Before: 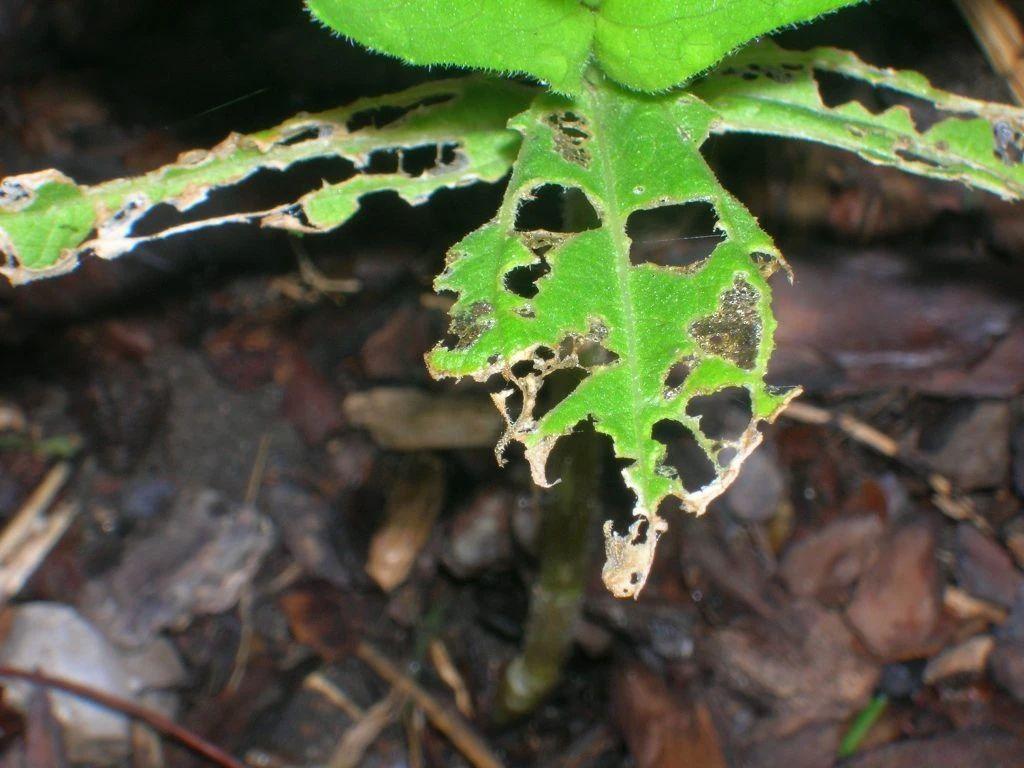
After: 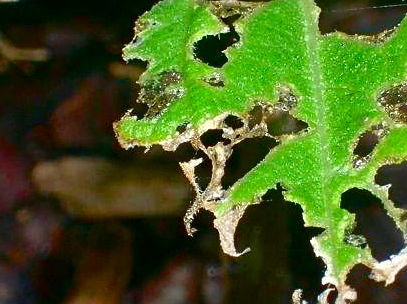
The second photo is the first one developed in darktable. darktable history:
contrast brightness saturation: contrast 0.19, brightness -0.233, saturation 0.117
crop: left 30.375%, top 30.204%, right 29.829%, bottom 30.113%
color balance rgb: perceptual saturation grading › global saturation 20%, perceptual saturation grading › highlights -25.765%, perceptual saturation grading › shadows 24.359%
sharpen: on, module defaults
shadows and highlights: highlights color adjustment 0.422%
